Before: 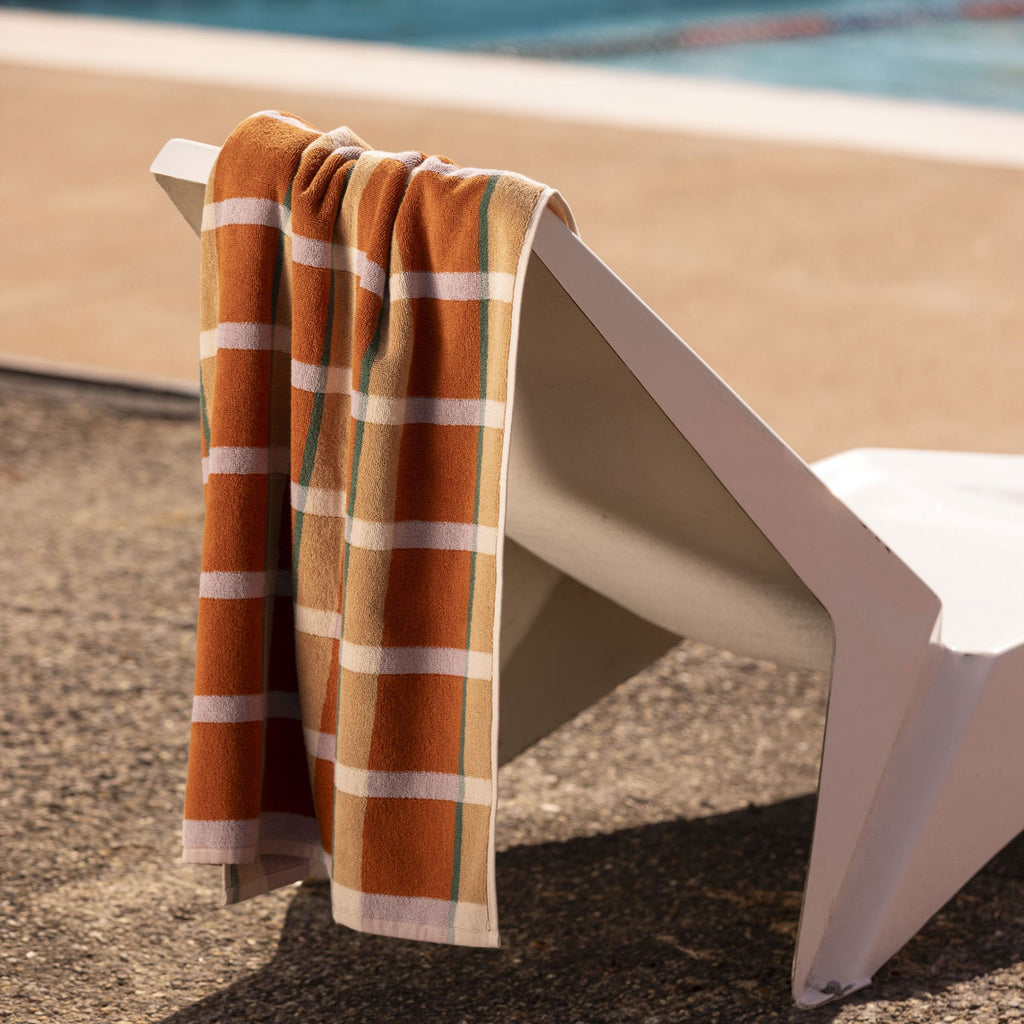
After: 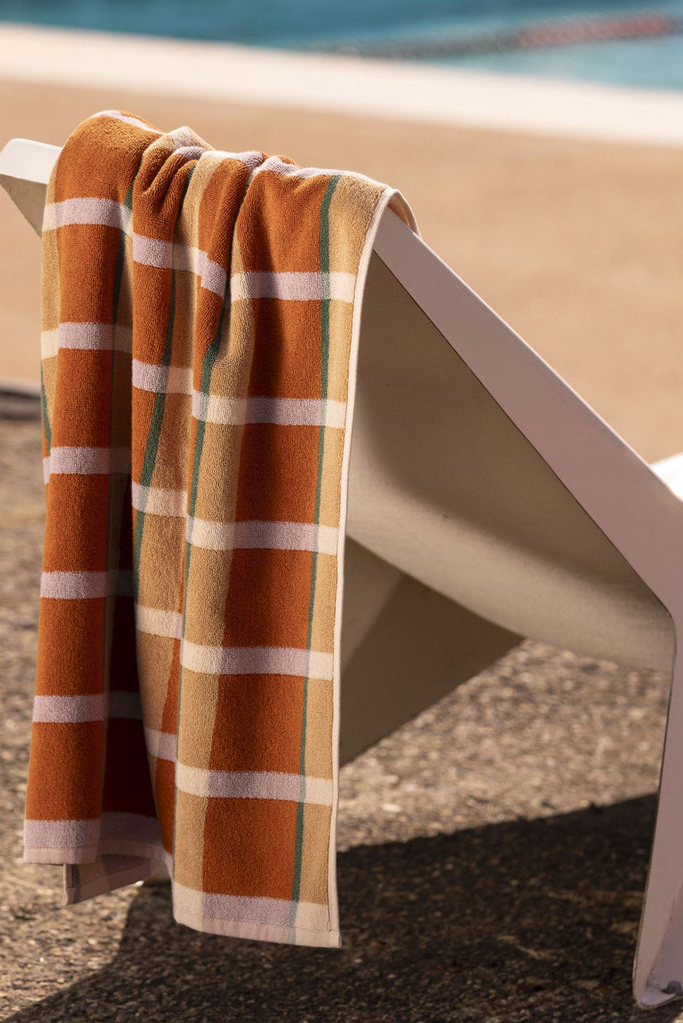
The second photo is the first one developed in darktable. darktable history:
crop and rotate: left 15.59%, right 17.686%
